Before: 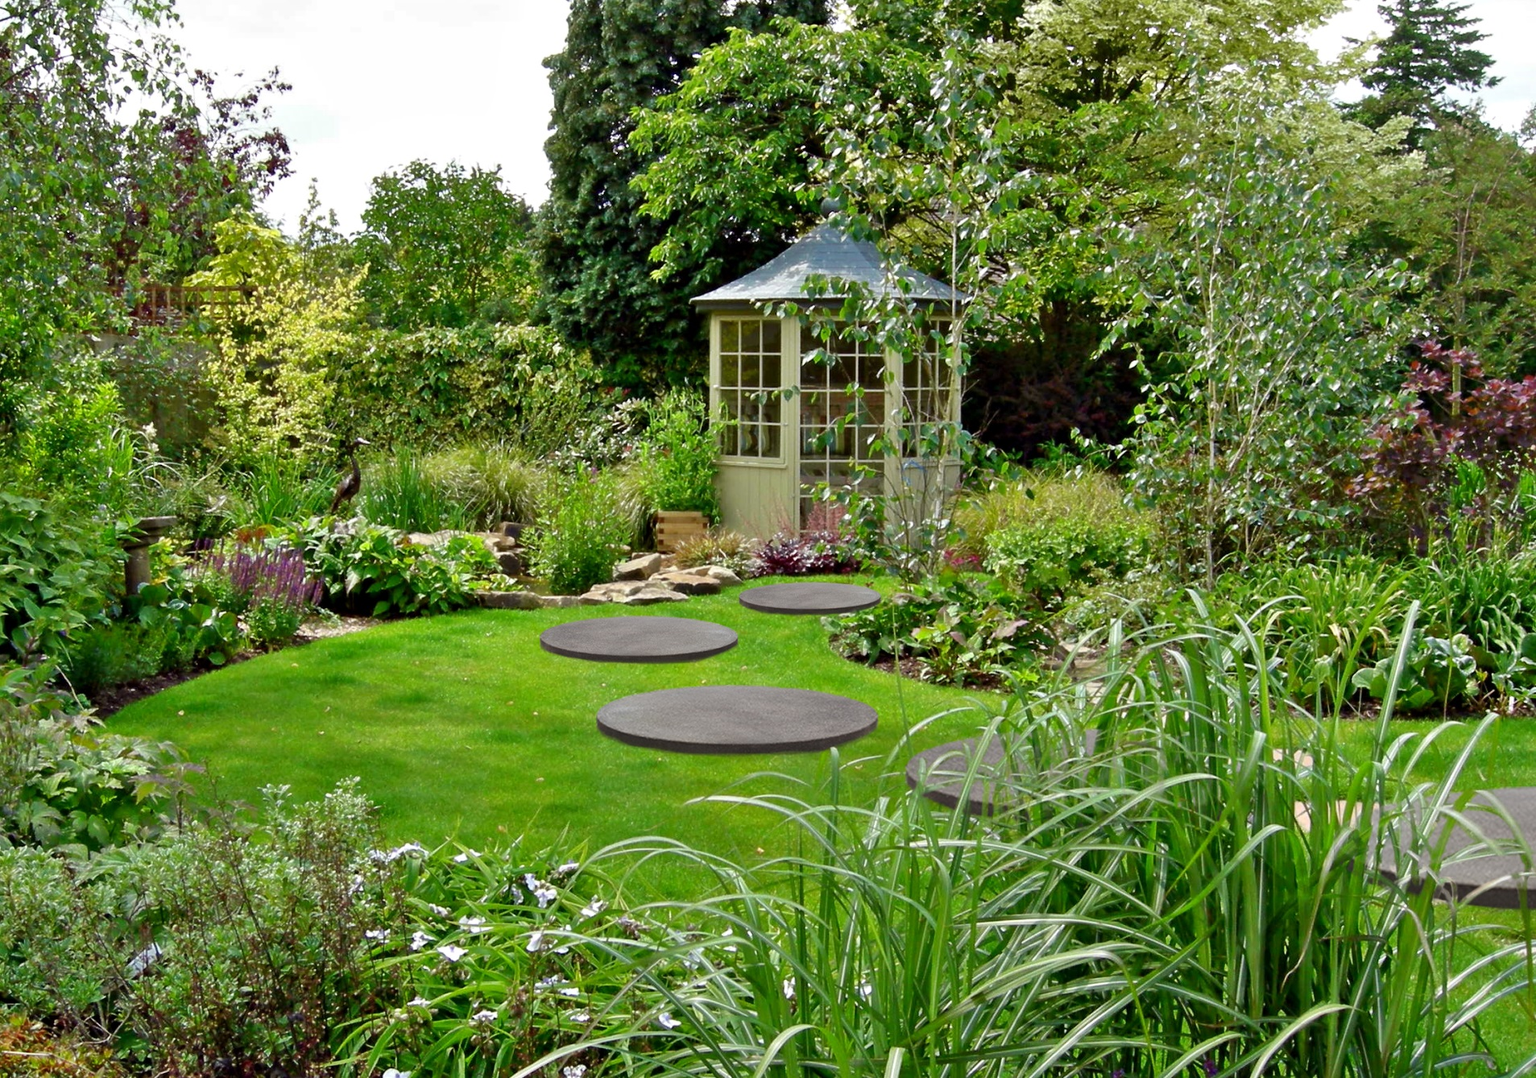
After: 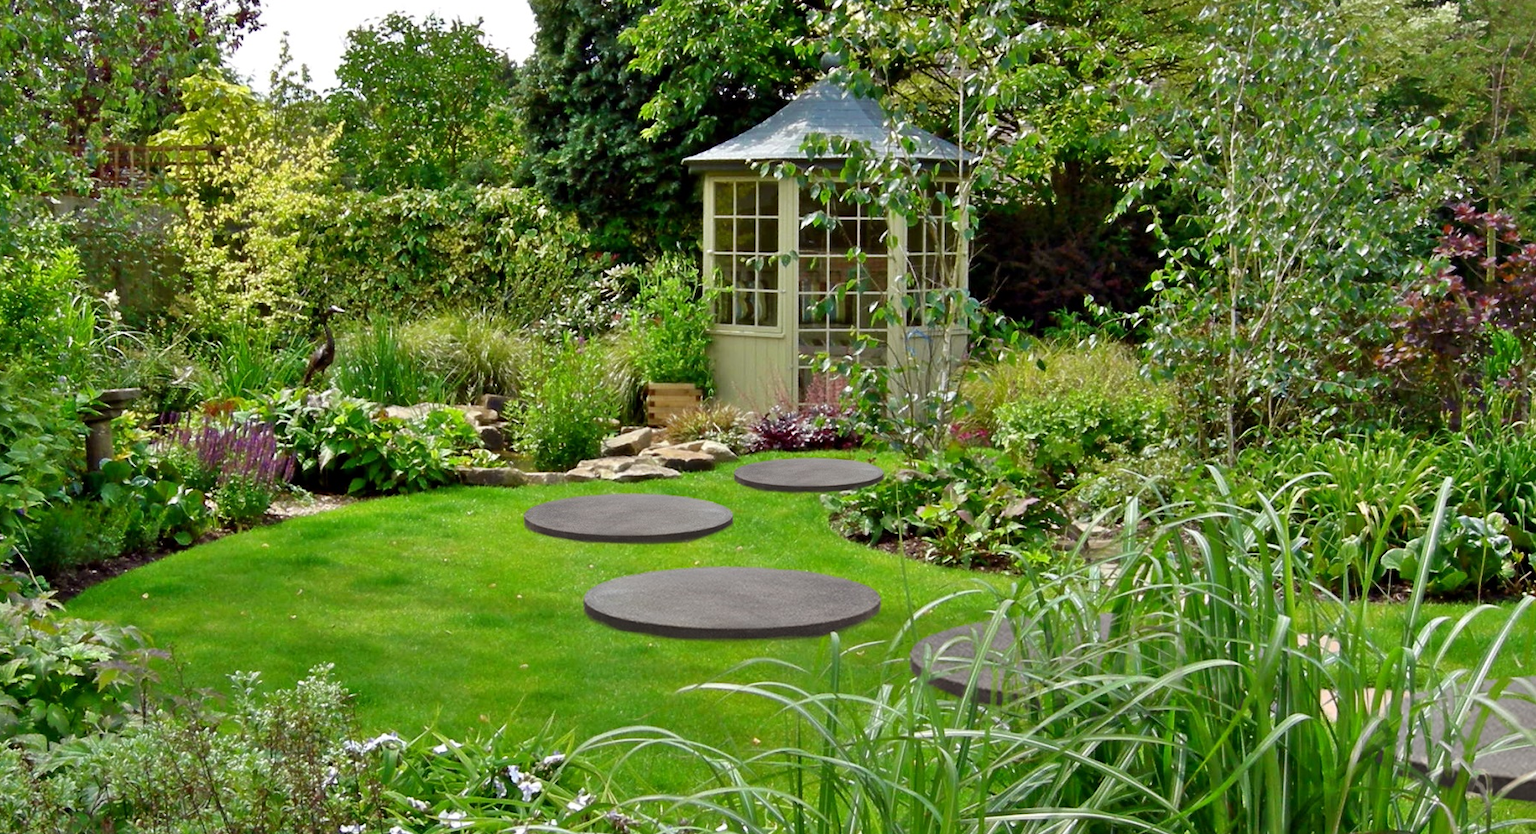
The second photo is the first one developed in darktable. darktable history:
crop and rotate: left 2.869%, top 13.777%, right 2.369%, bottom 12.804%
